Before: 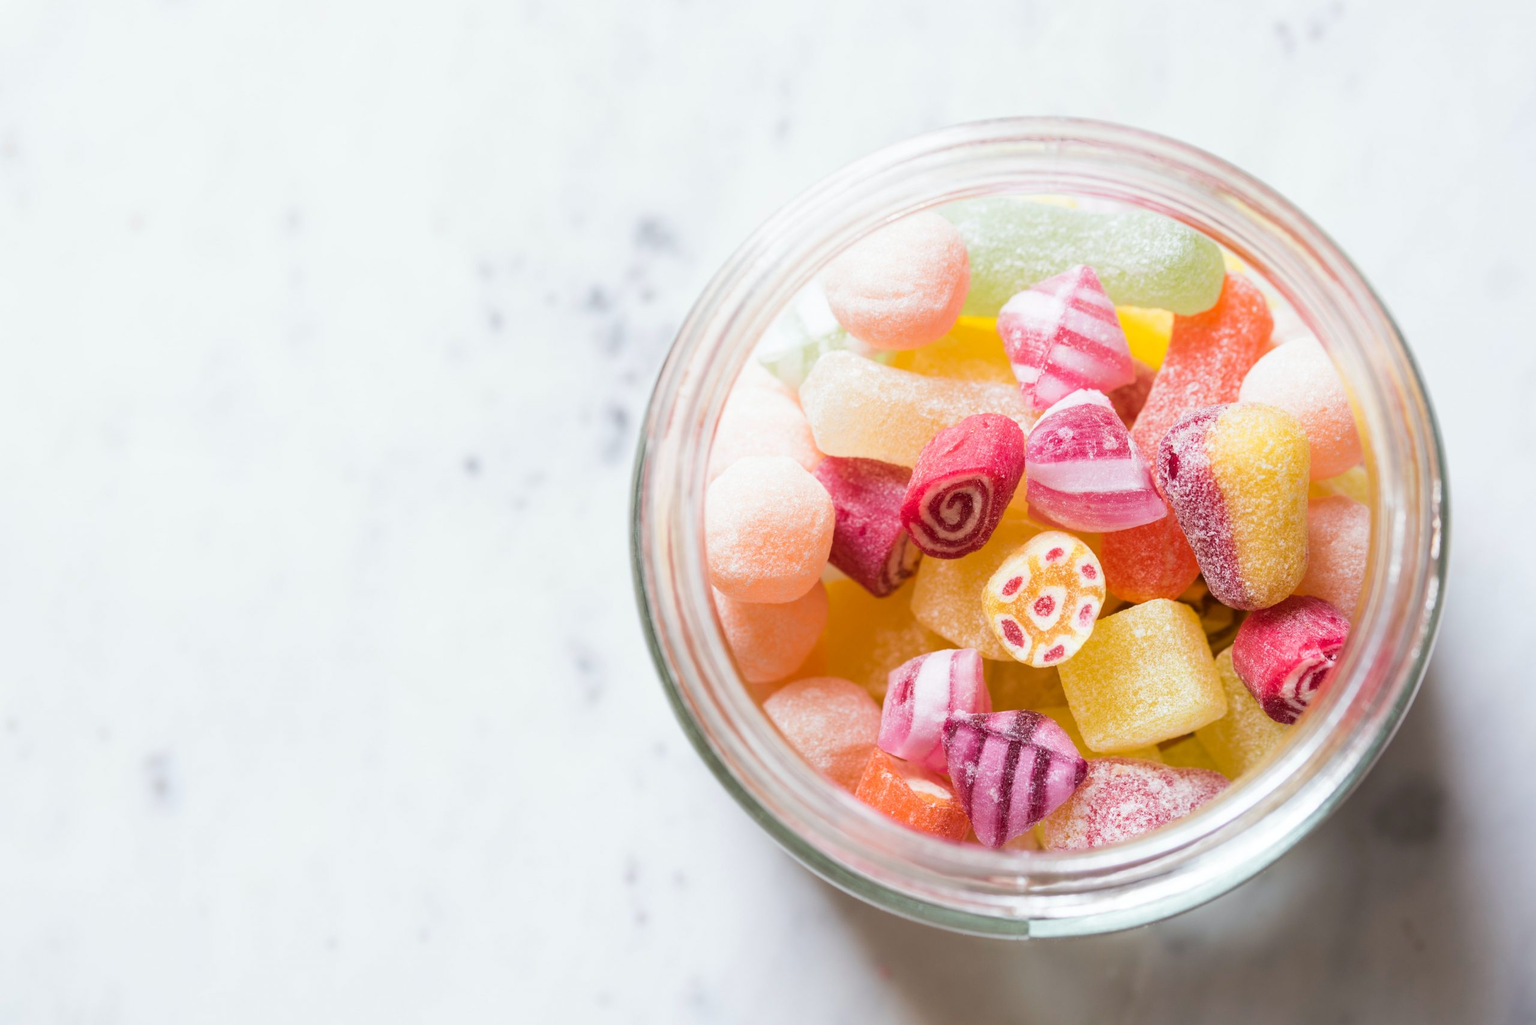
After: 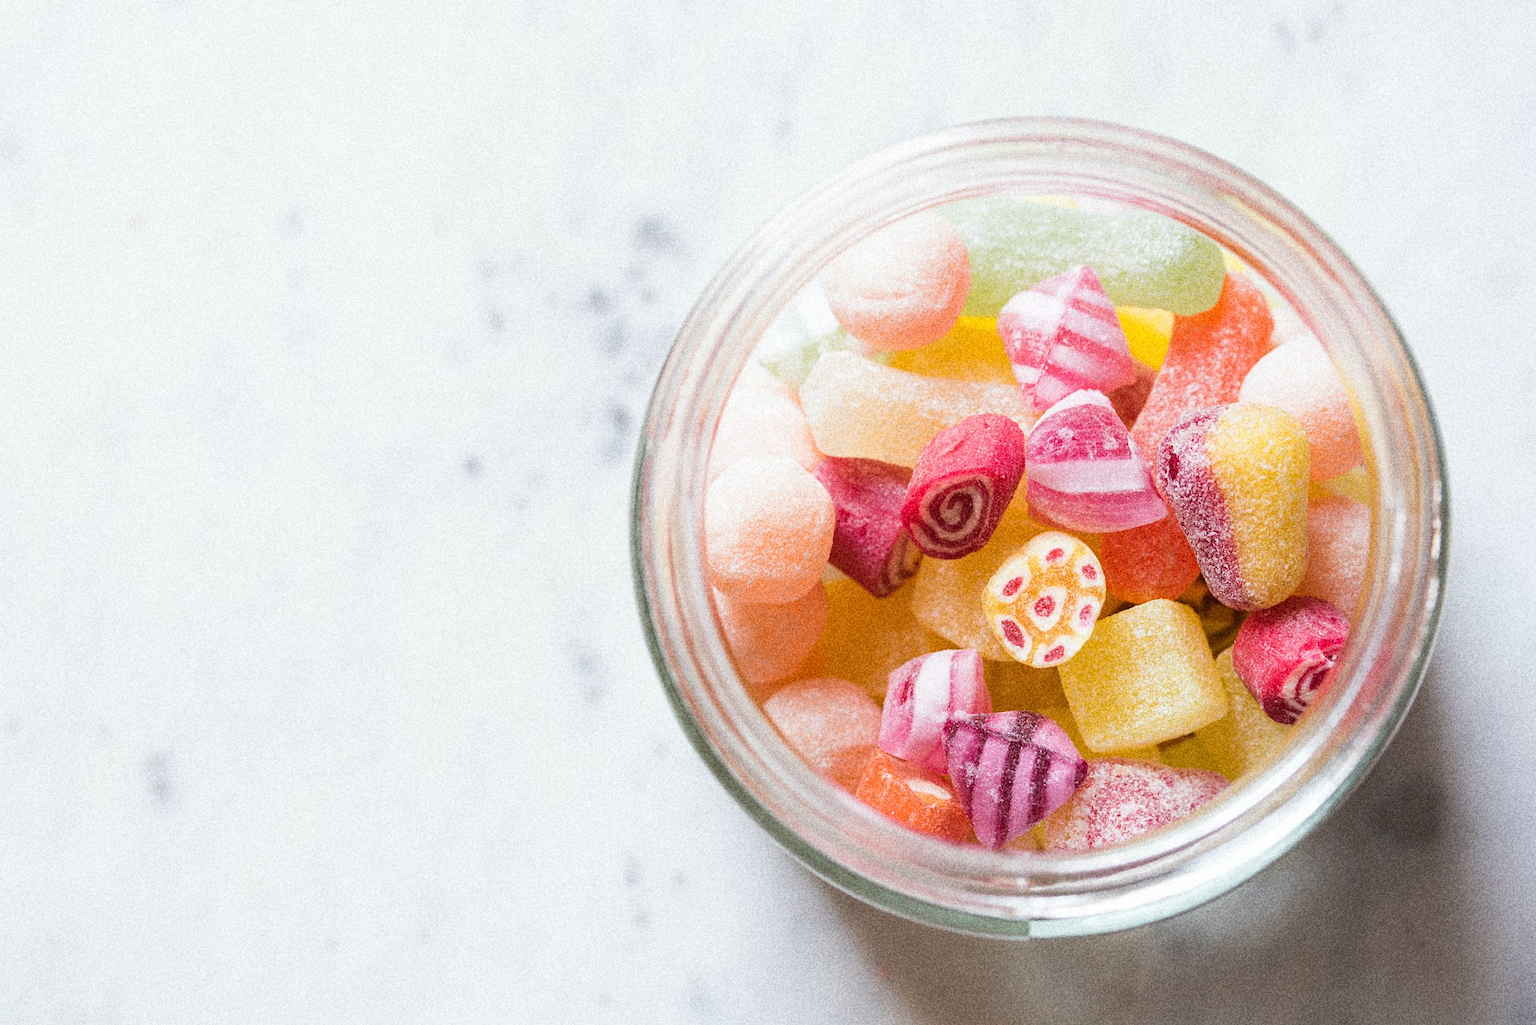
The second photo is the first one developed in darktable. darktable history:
grain: coarseness 14.49 ISO, strength 48.04%, mid-tones bias 35%
sharpen: amount 0.2
